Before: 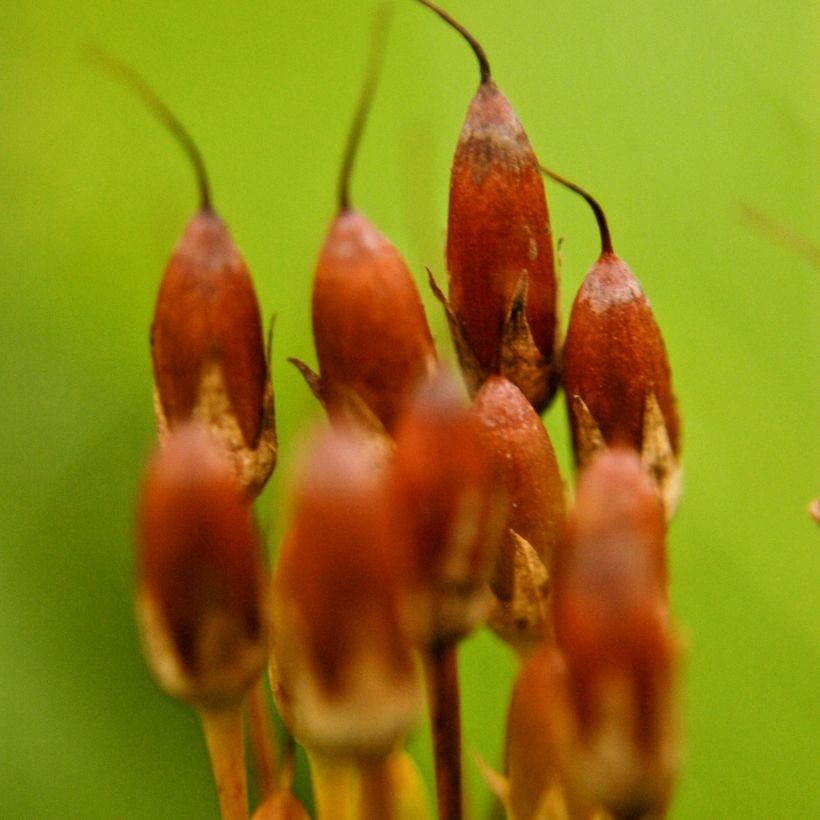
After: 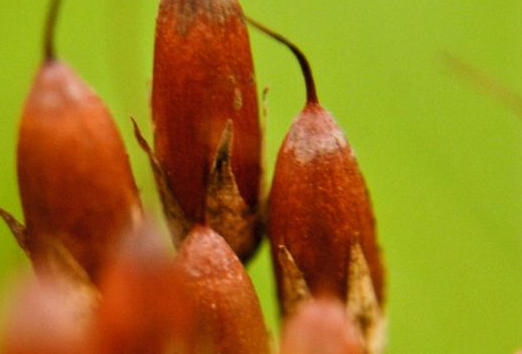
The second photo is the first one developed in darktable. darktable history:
shadows and highlights: shadows 25, highlights -25
crop: left 36.005%, top 18.293%, right 0.31%, bottom 38.444%
base curve: curves: ch0 [(0, 0) (0.989, 0.992)], preserve colors none
rotate and perspective: automatic cropping off
